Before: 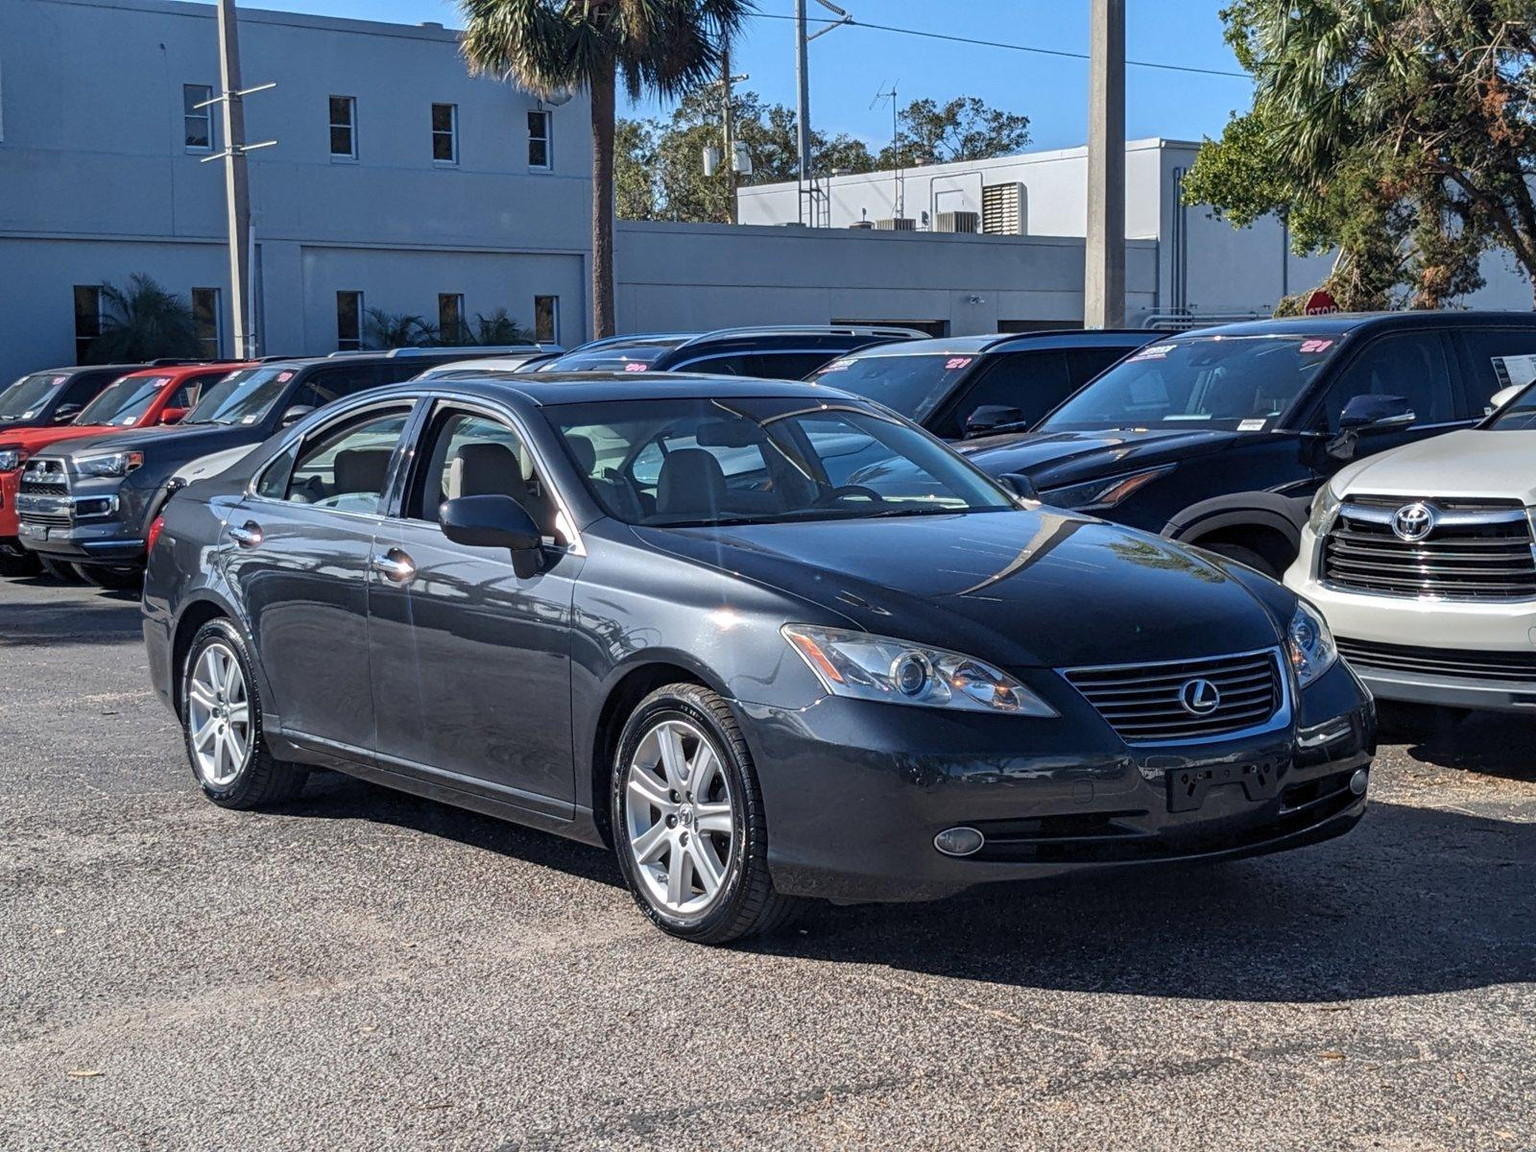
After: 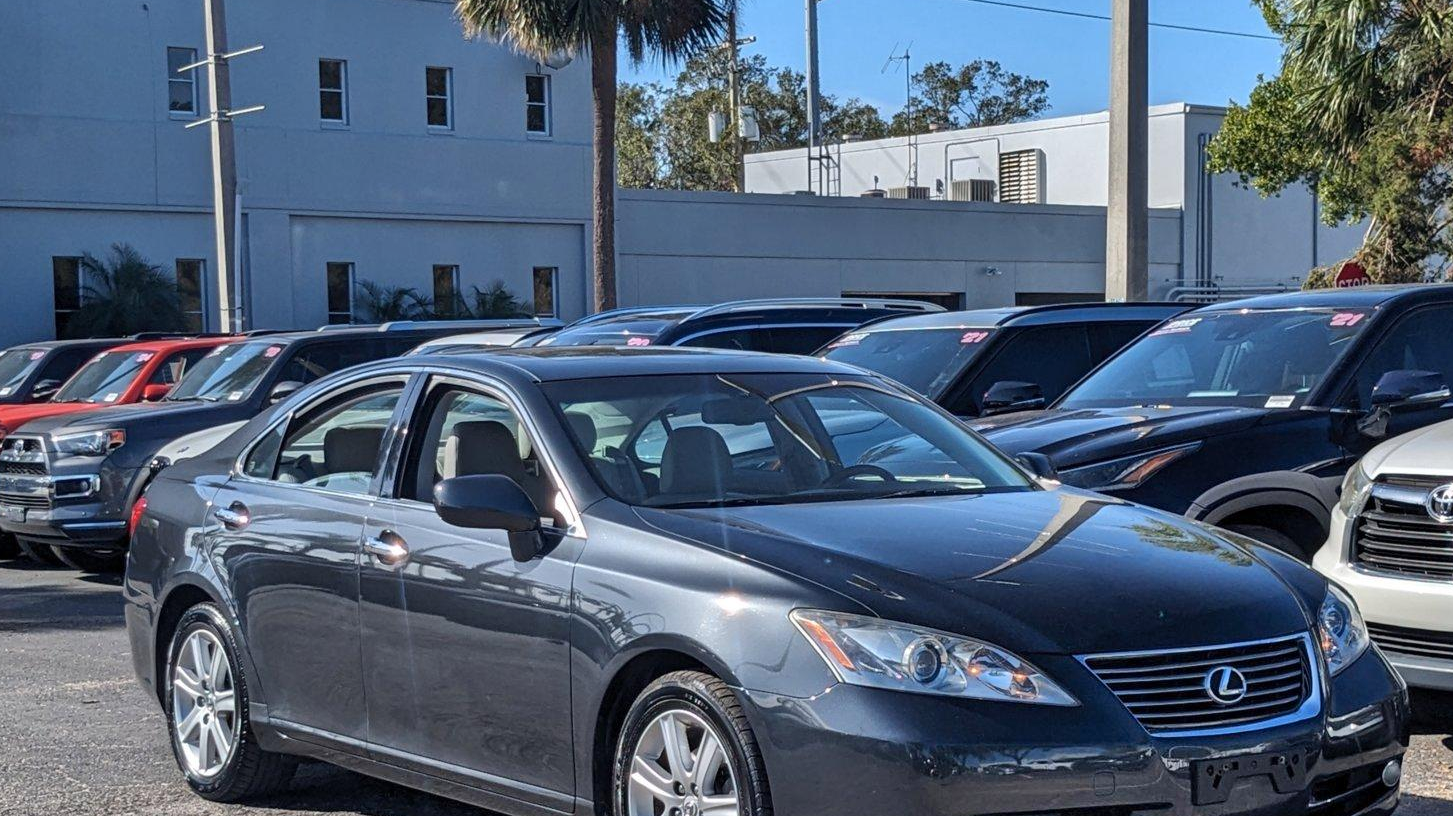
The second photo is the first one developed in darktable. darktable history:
crop: left 1.536%, top 3.418%, right 7.633%, bottom 28.502%
shadows and highlights: shadows 49.07, highlights -42.45, highlights color adjustment 0.228%, soften with gaussian
